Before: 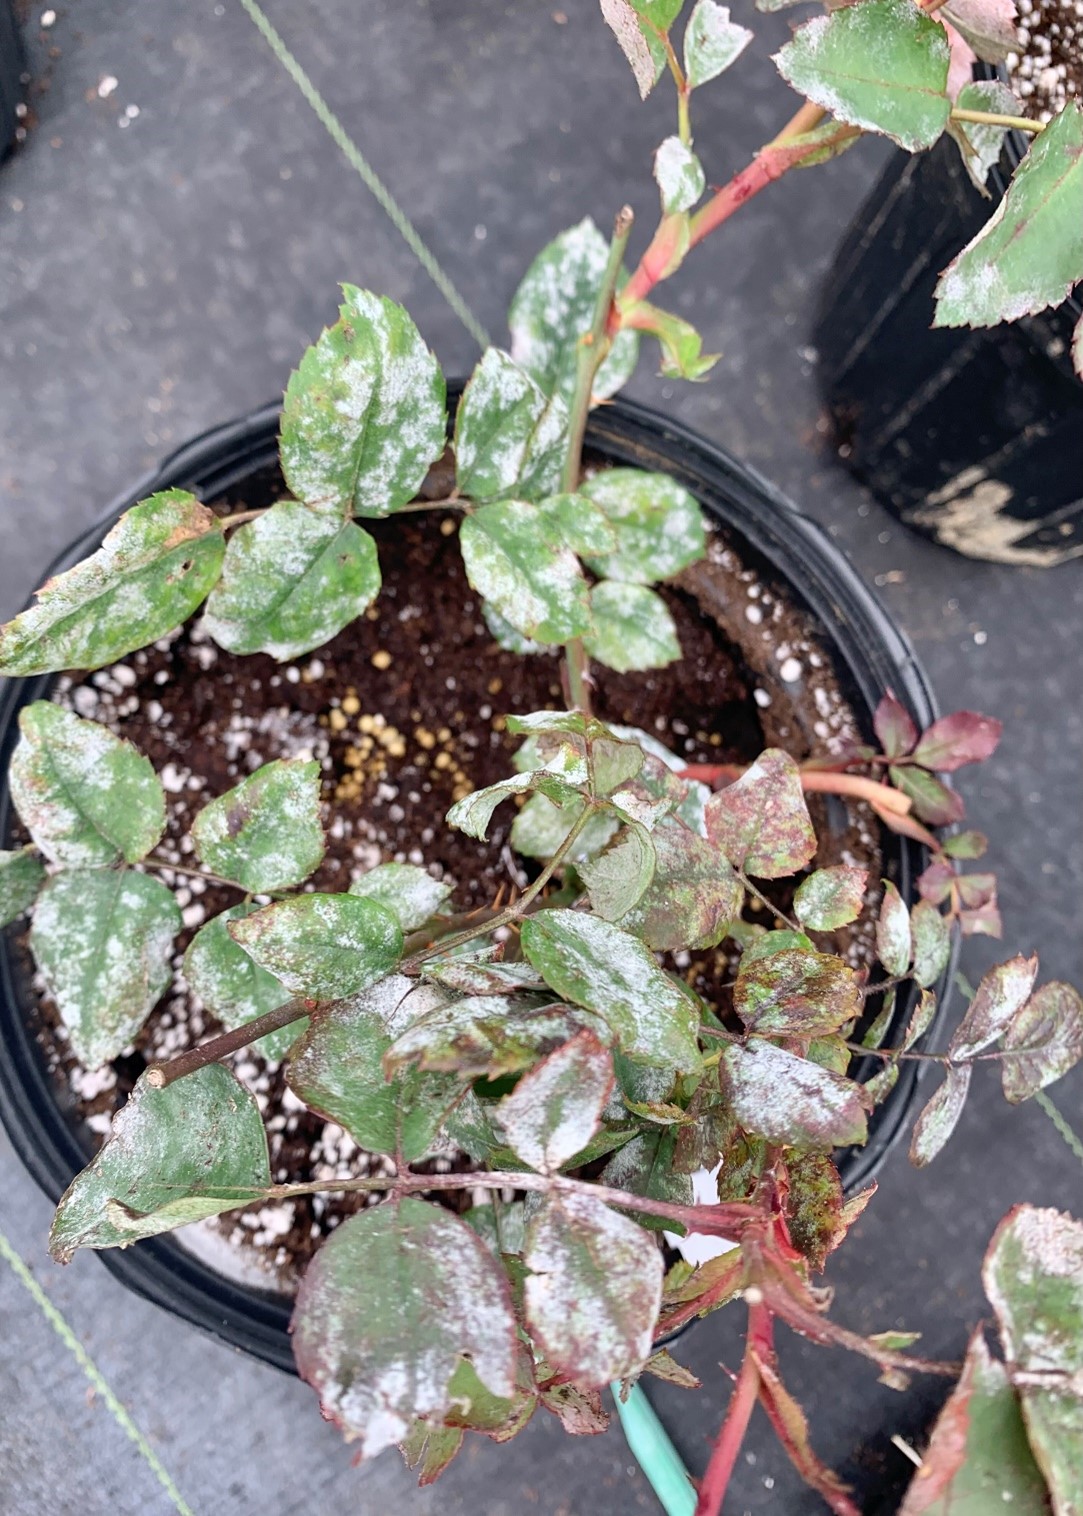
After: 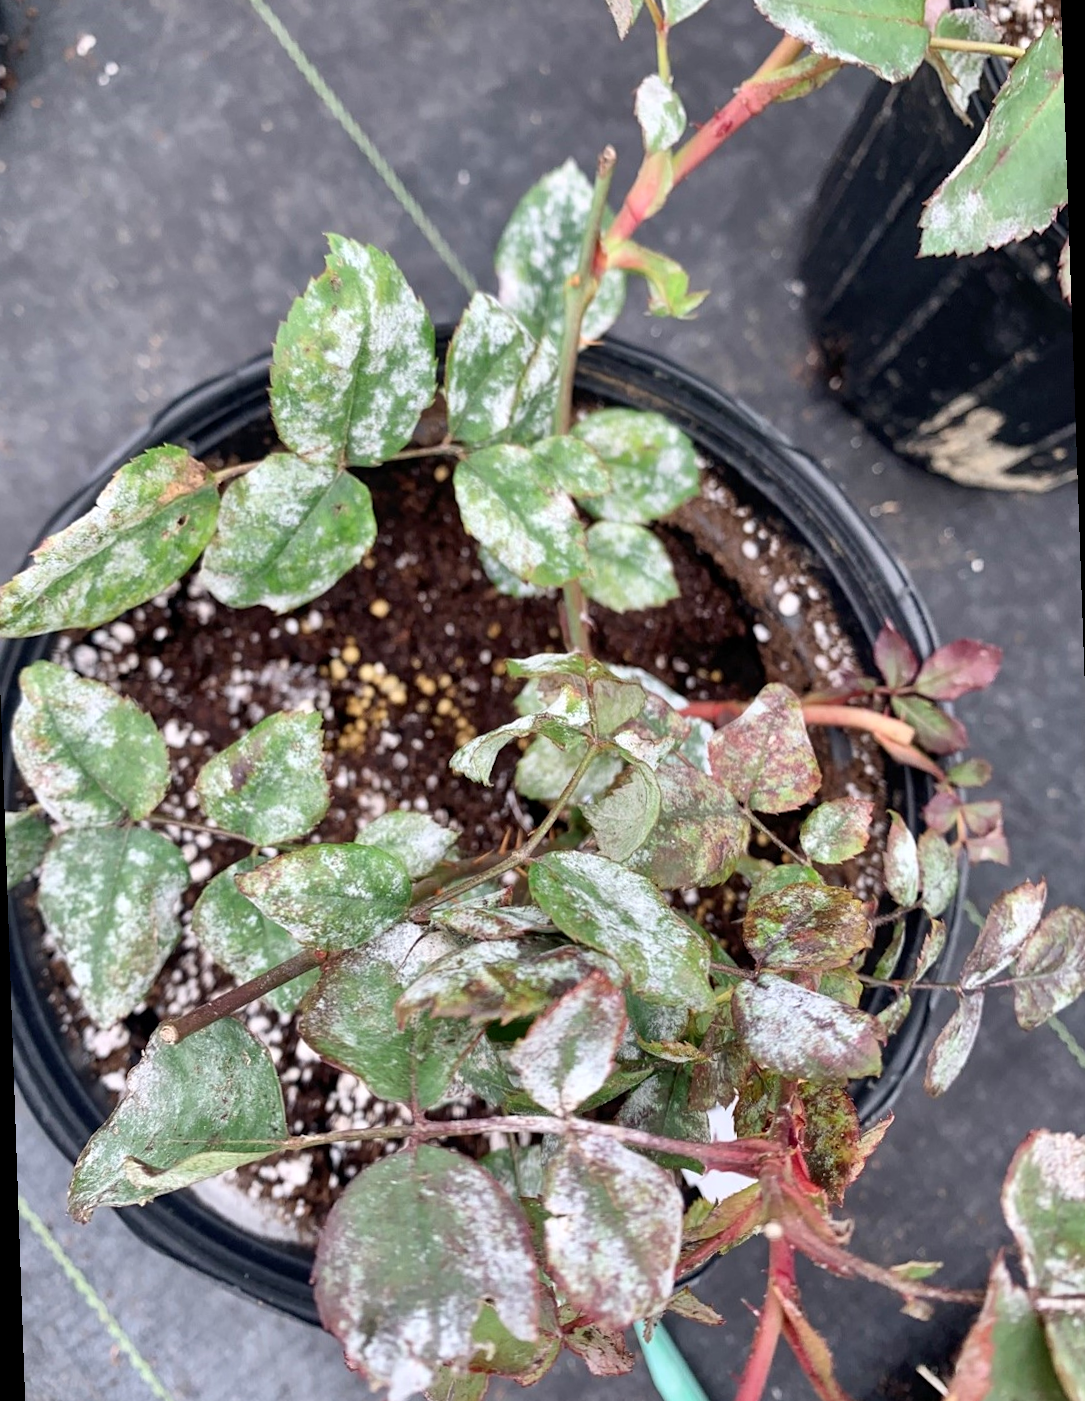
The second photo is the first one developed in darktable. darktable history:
local contrast: mode bilateral grid, contrast 20, coarseness 50, detail 120%, midtone range 0.2
rotate and perspective: rotation -2°, crop left 0.022, crop right 0.978, crop top 0.049, crop bottom 0.951
